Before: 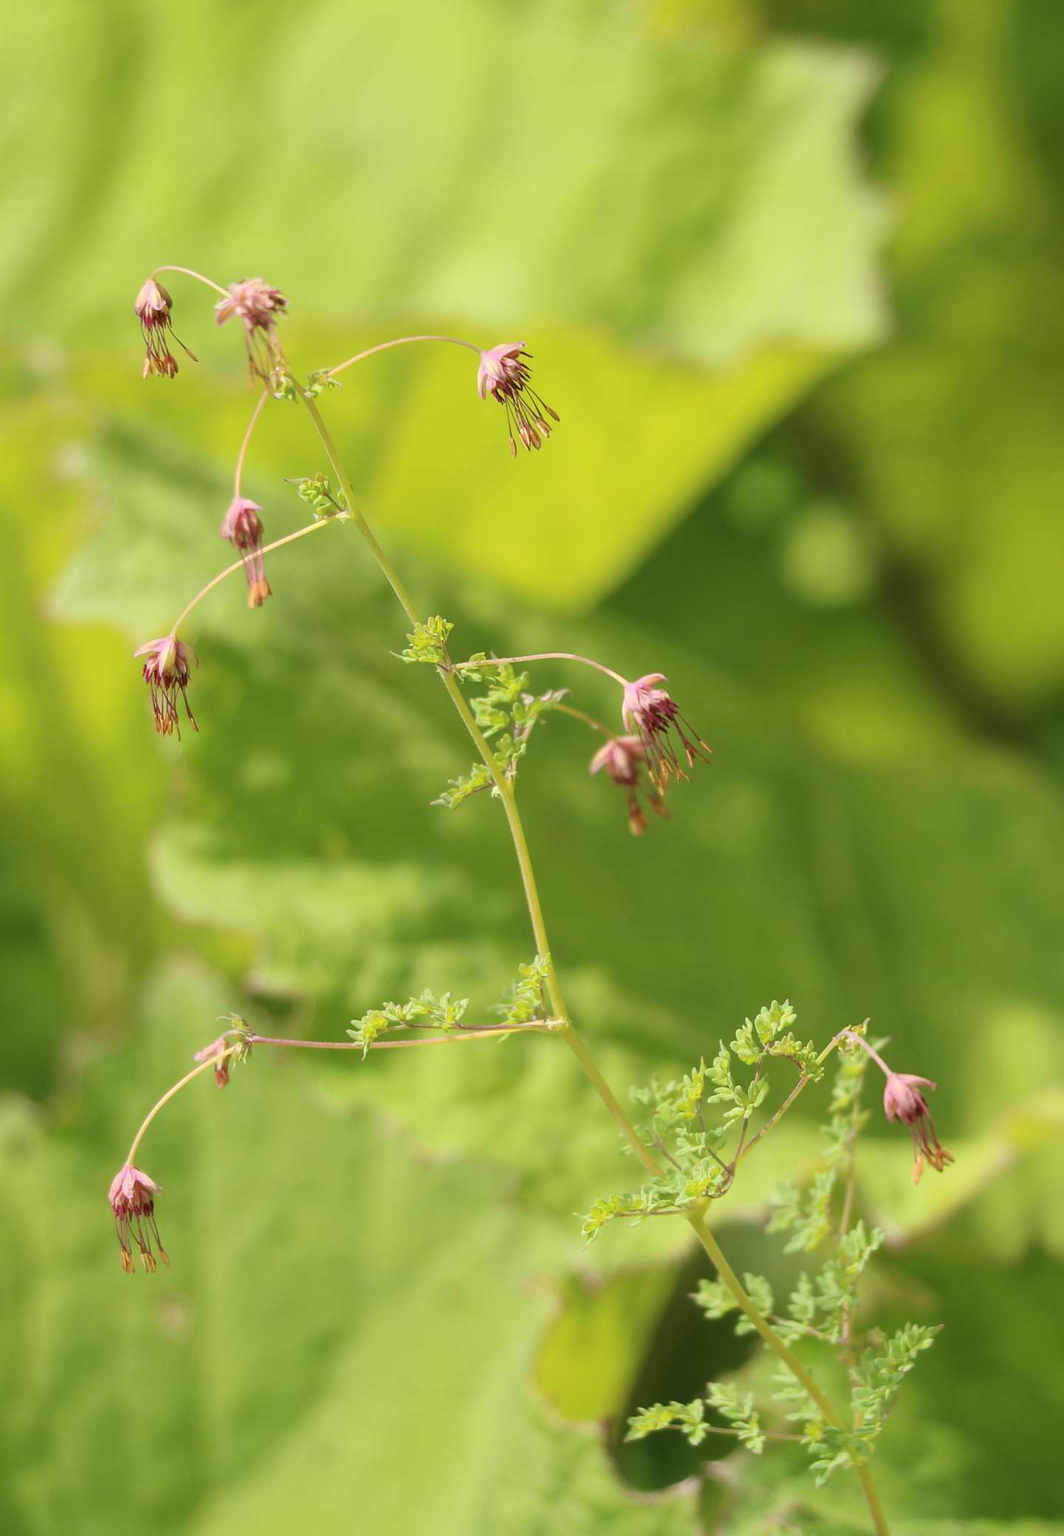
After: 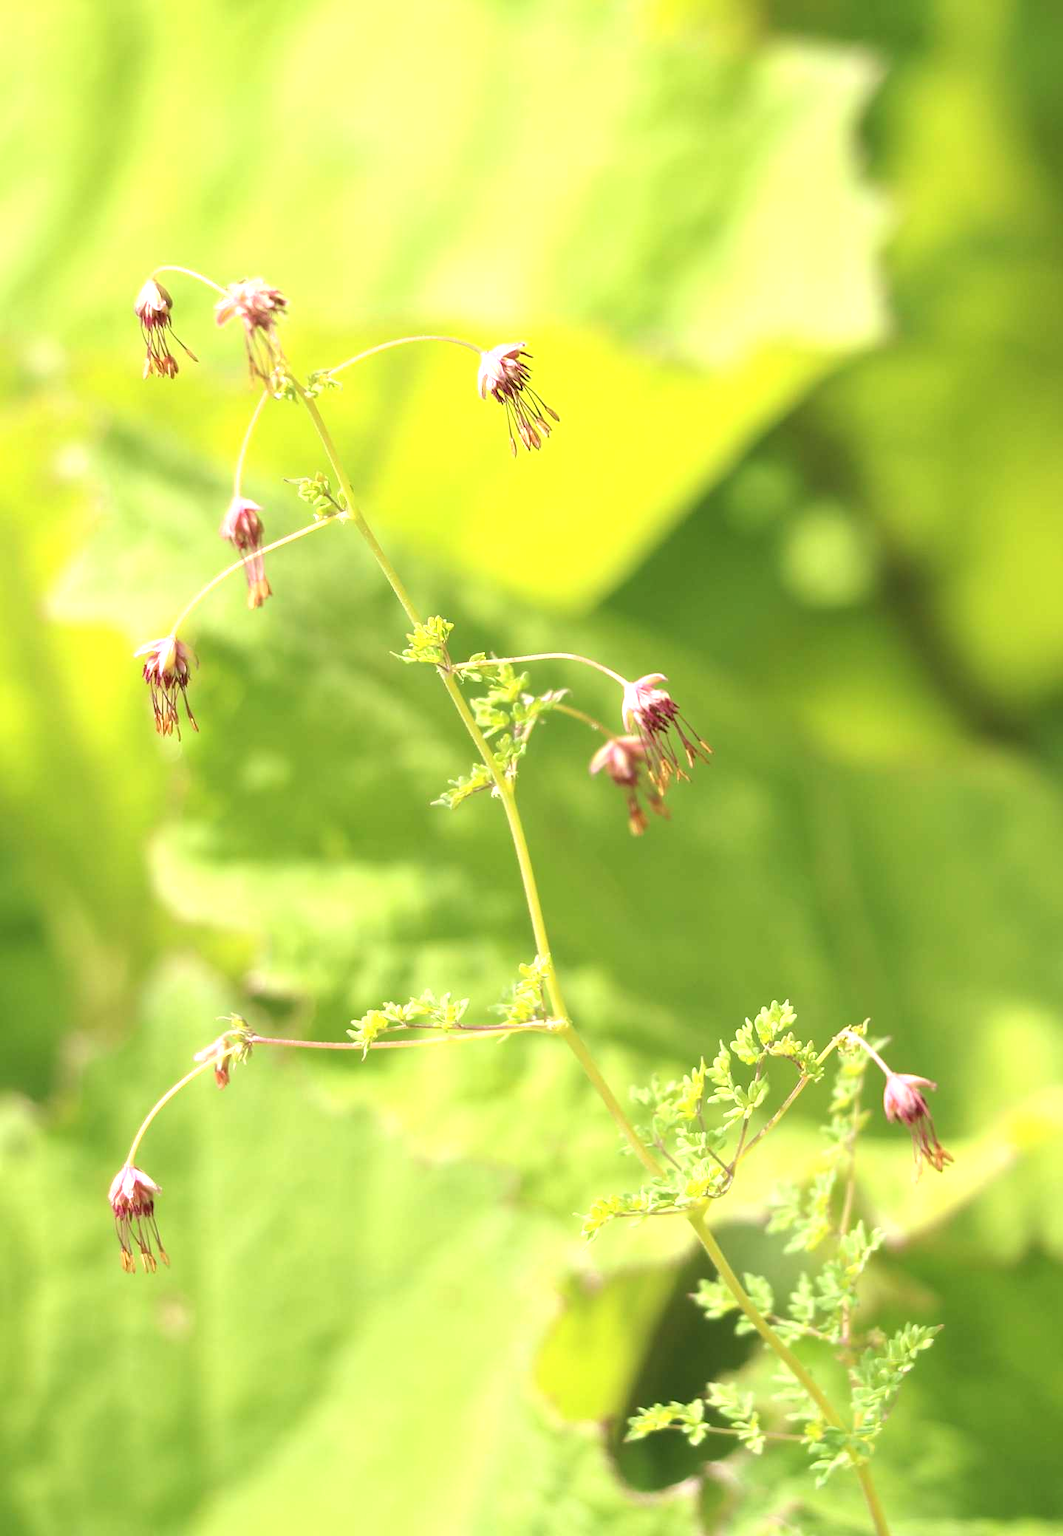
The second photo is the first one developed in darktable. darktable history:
exposure: black level correction -0.001, exposure 0.904 EV, compensate highlight preservation false
